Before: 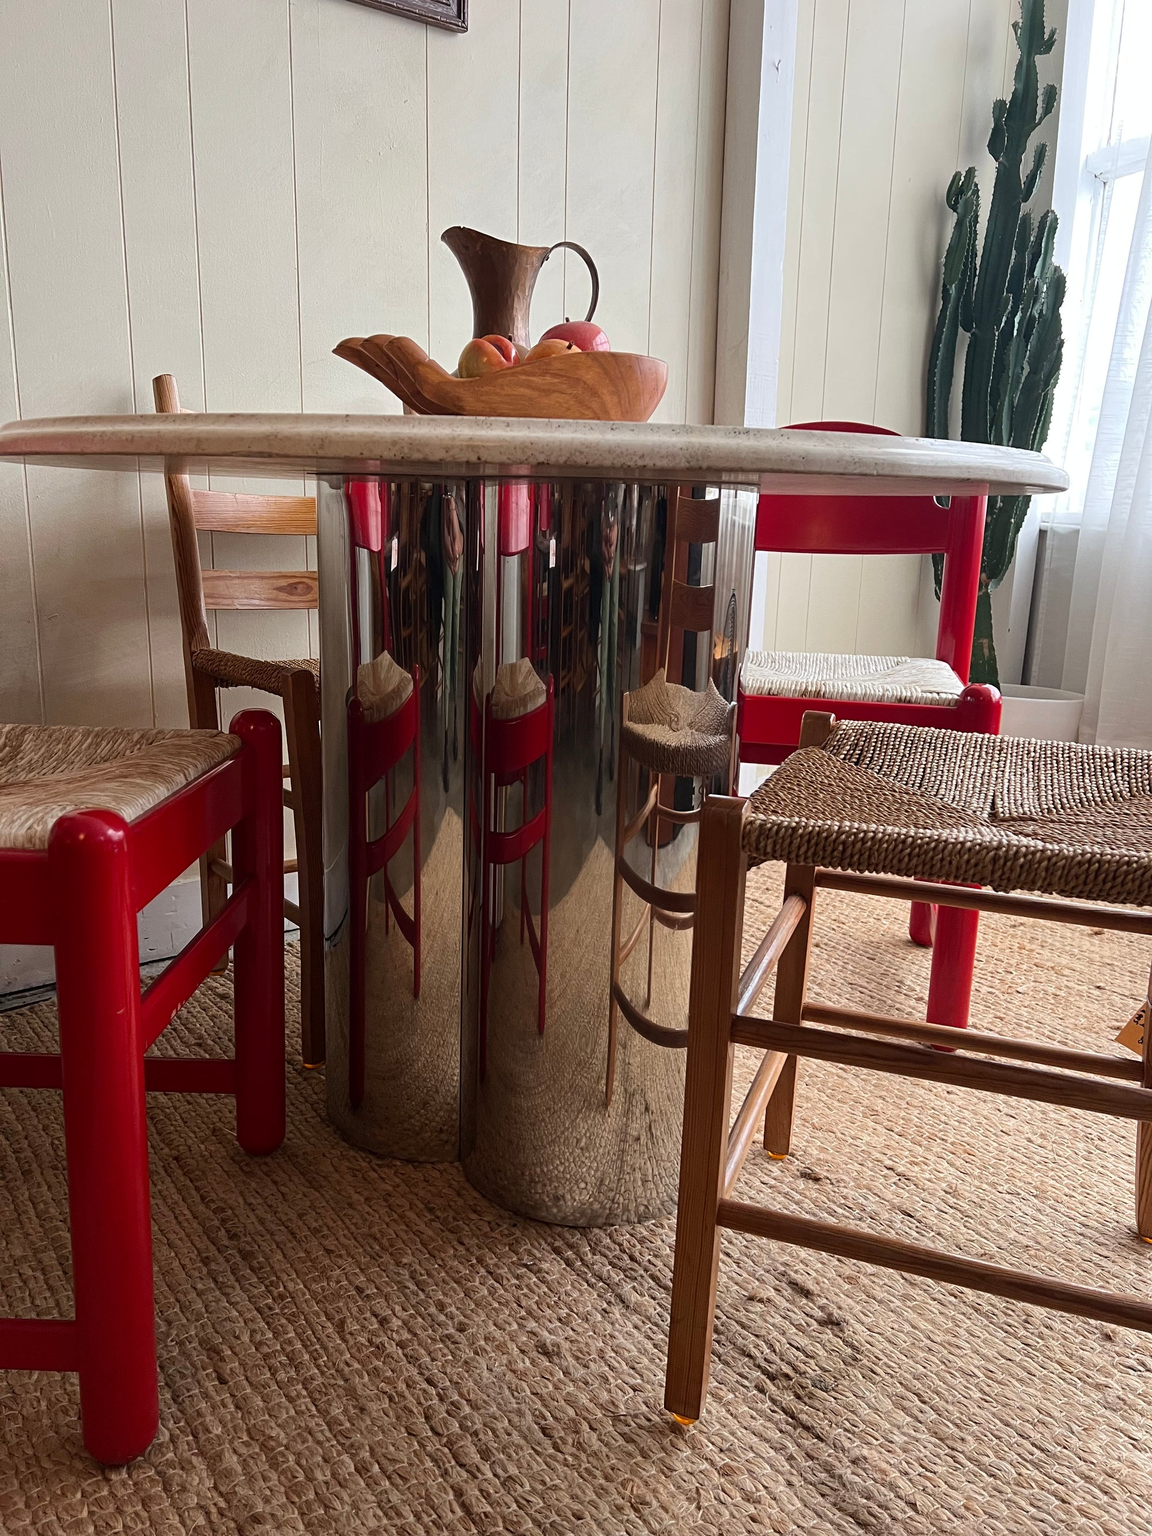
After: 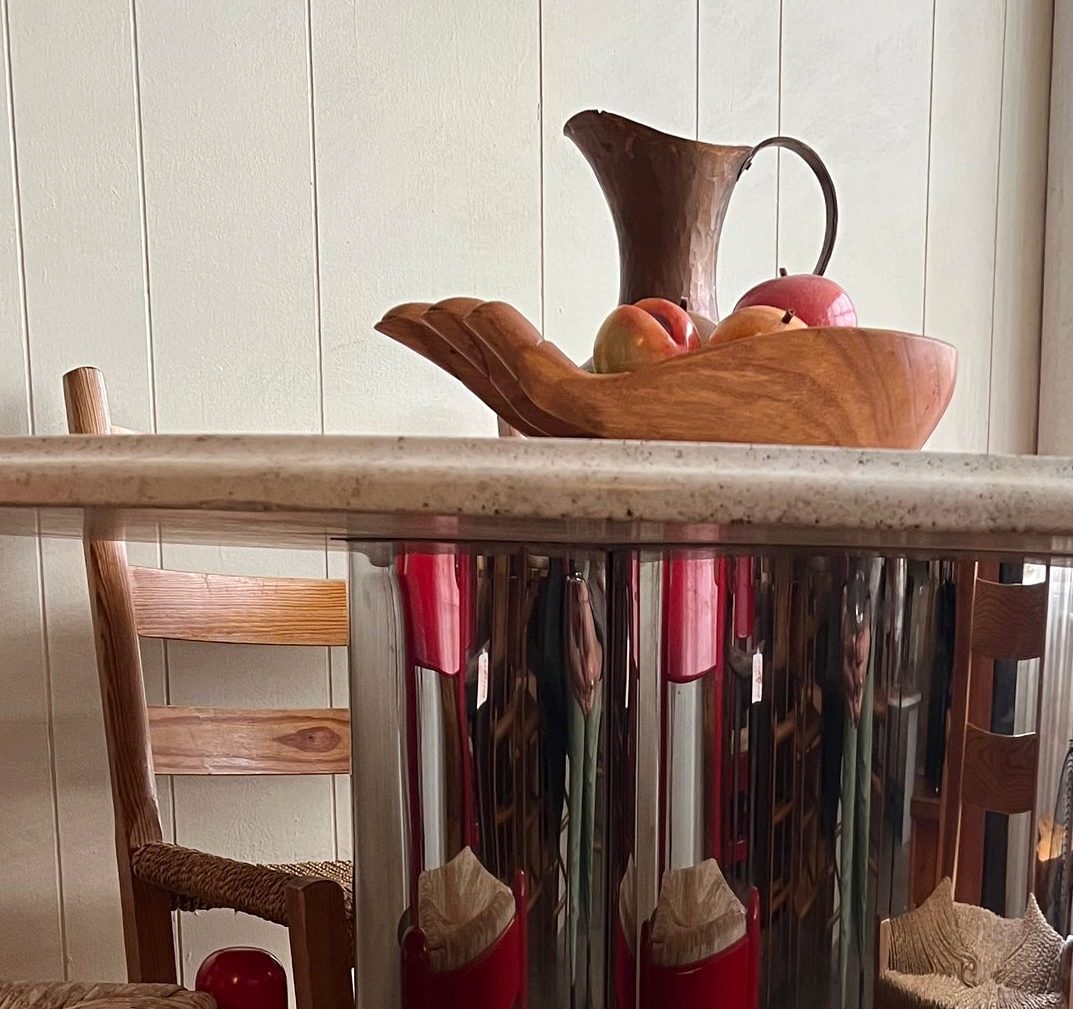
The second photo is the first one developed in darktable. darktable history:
exposure: exposure 0.161 EV, compensate highlight preservation false
crop: left 10.121%, top 10.631%, right 36.218%, bottom 51.526%
